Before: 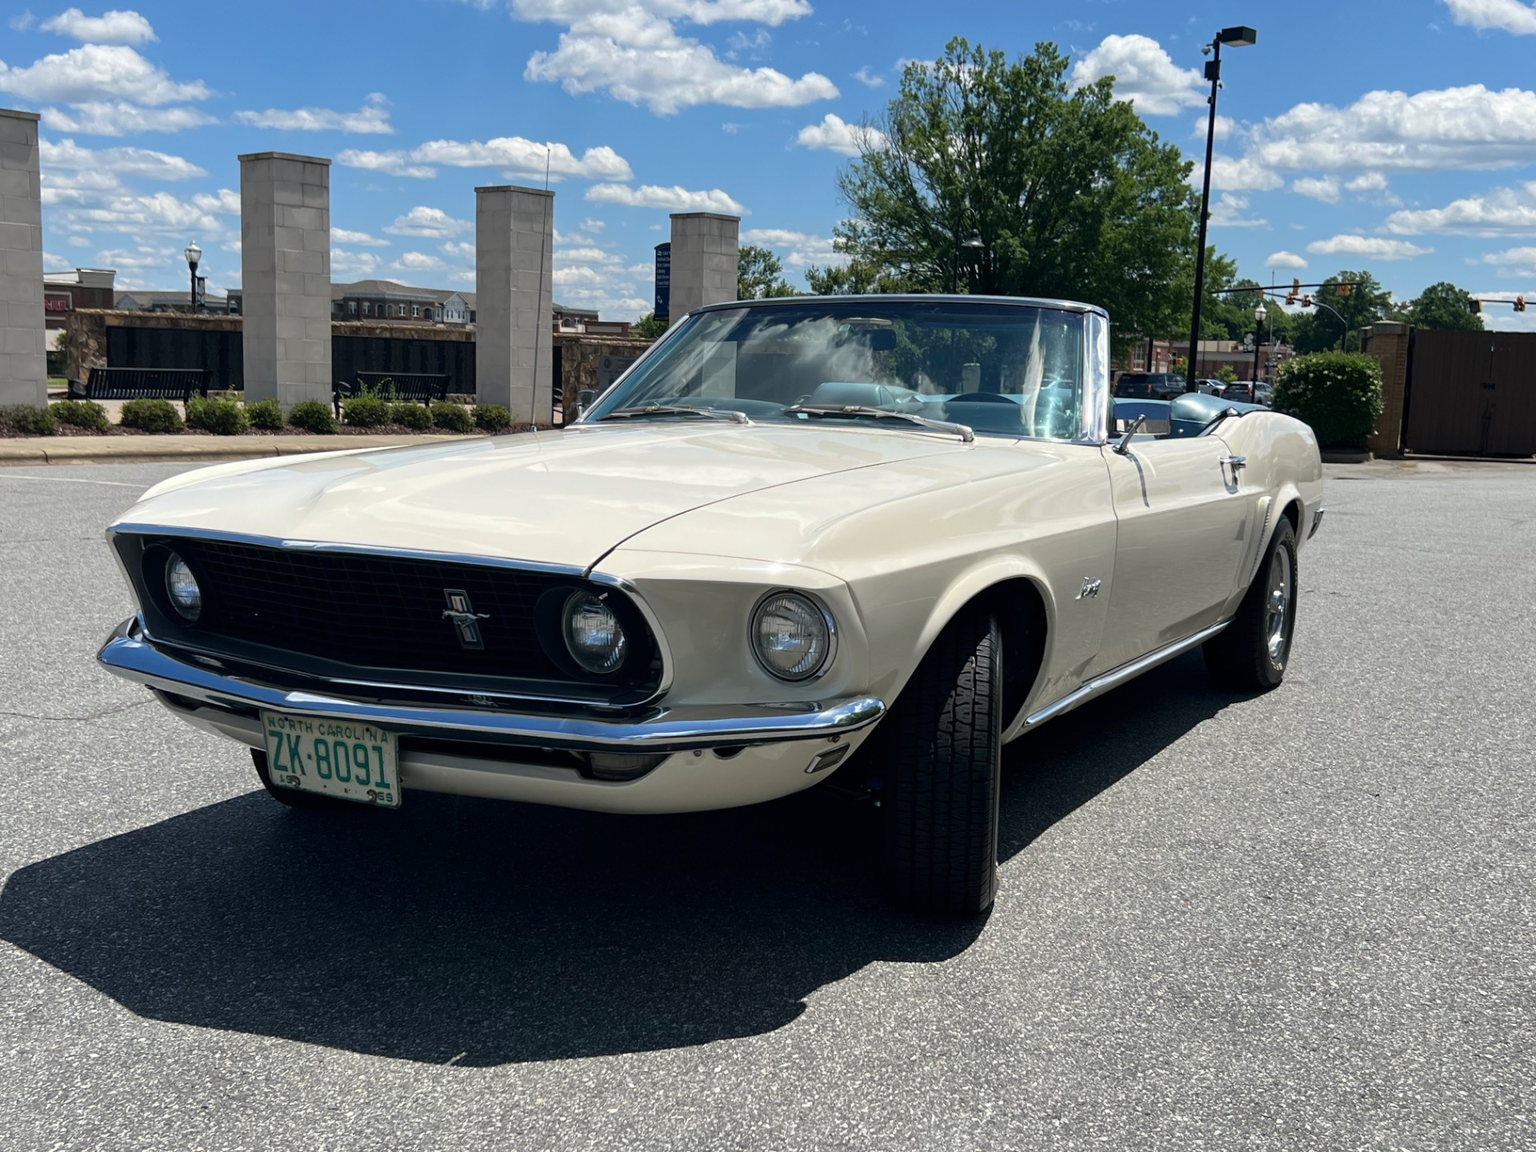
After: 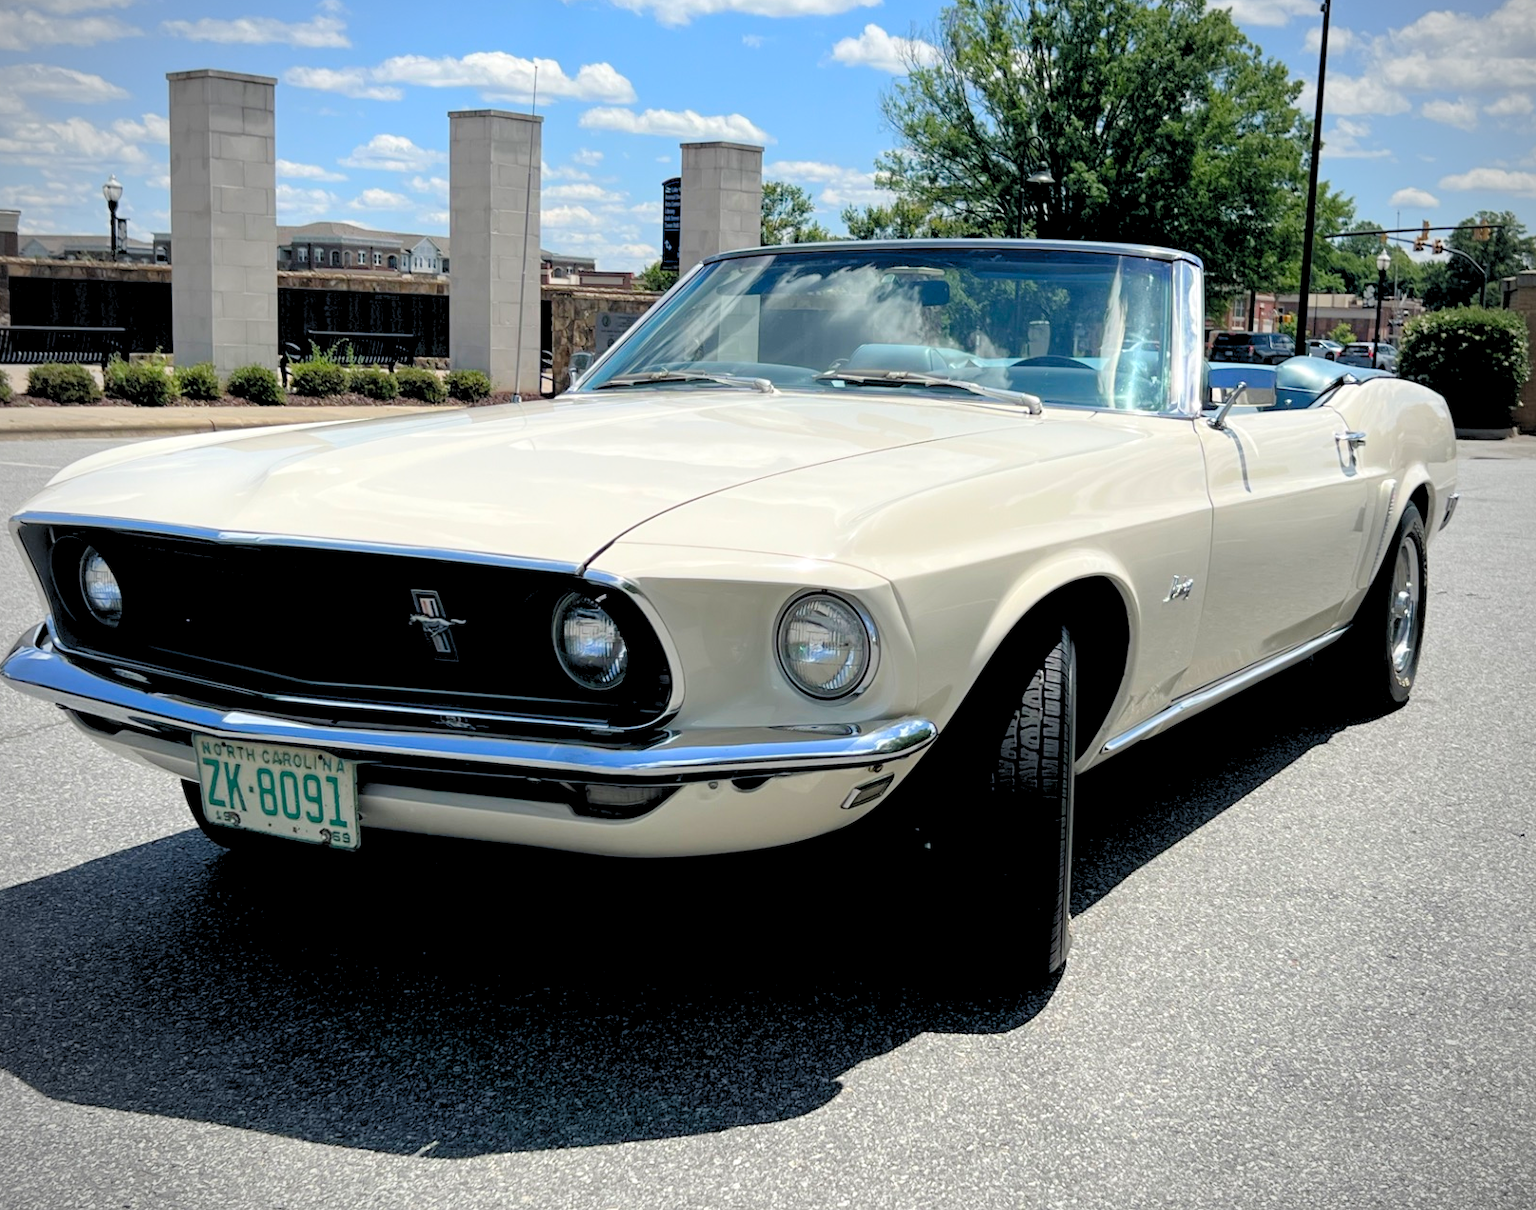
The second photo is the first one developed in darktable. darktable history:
crop: left 6.446%, top 8.188%, right 9.538%, bottom 3.548%
vignetting: fall-off start 79.88%
levels: levels [0.072, 0.414, 0.976]
